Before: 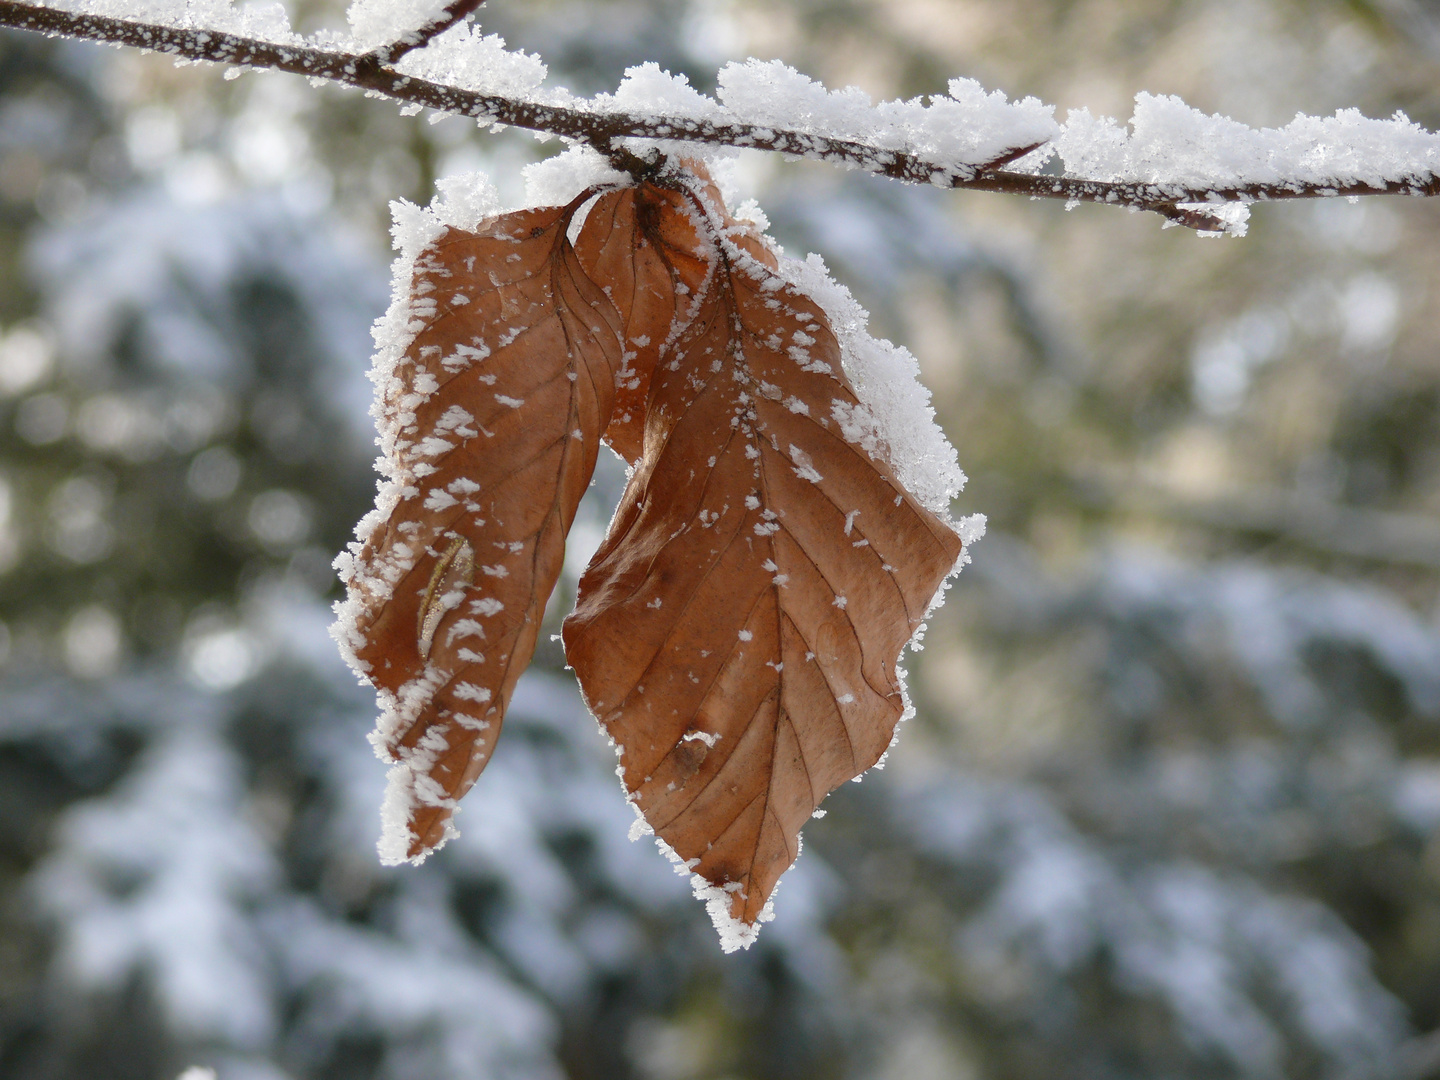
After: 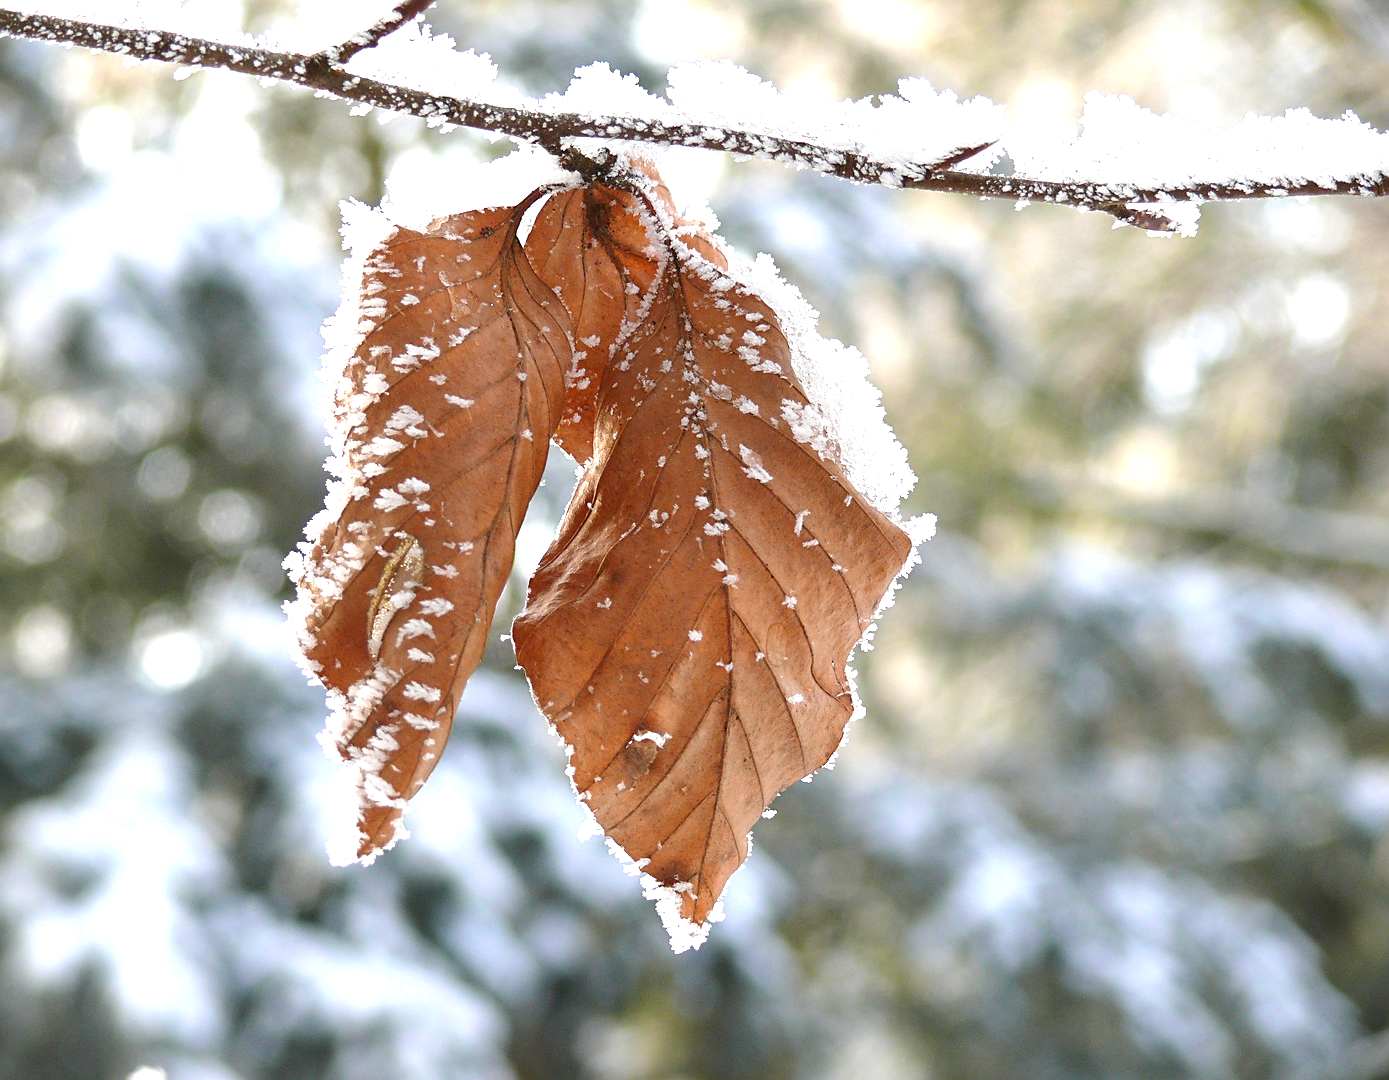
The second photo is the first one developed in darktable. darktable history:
sharpen: on, module defaults
crop and rotate: left 3.519%
exposure: exposure 1.091 EV, compensate exposure bias true, compensate highlight preservation false
